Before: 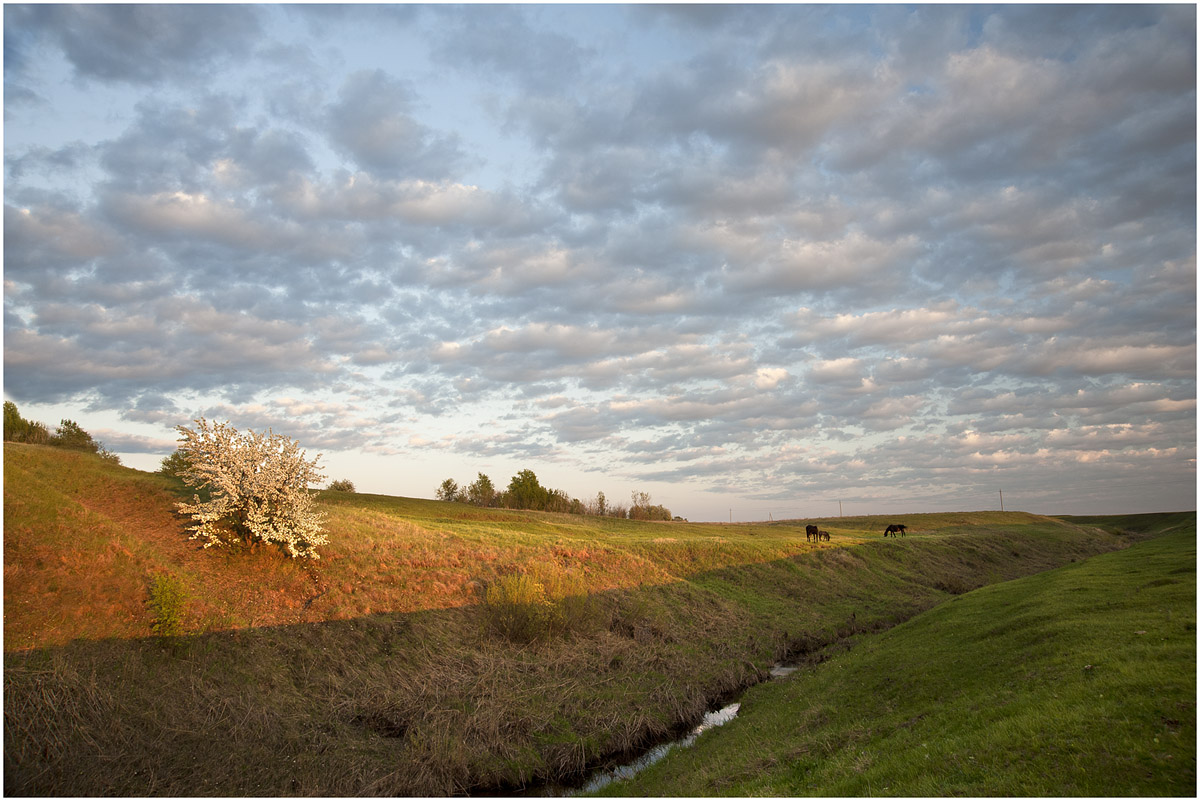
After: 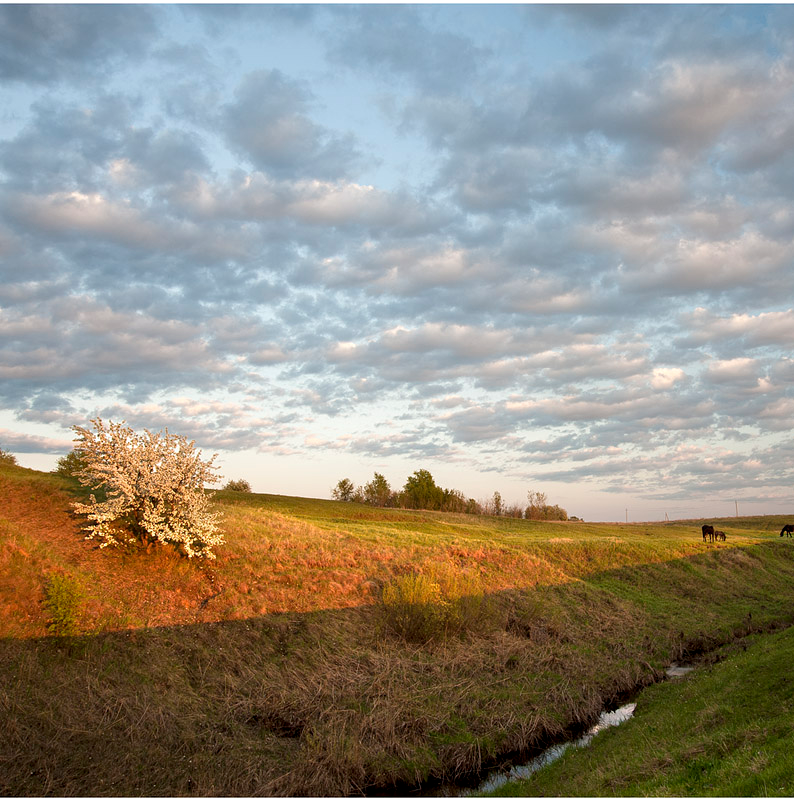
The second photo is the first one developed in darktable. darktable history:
local contrast: highlights 103%, shadows 101%, detail 119%, midtone range 0.2
crop and rotate: left 8.681%, right 25.107%
